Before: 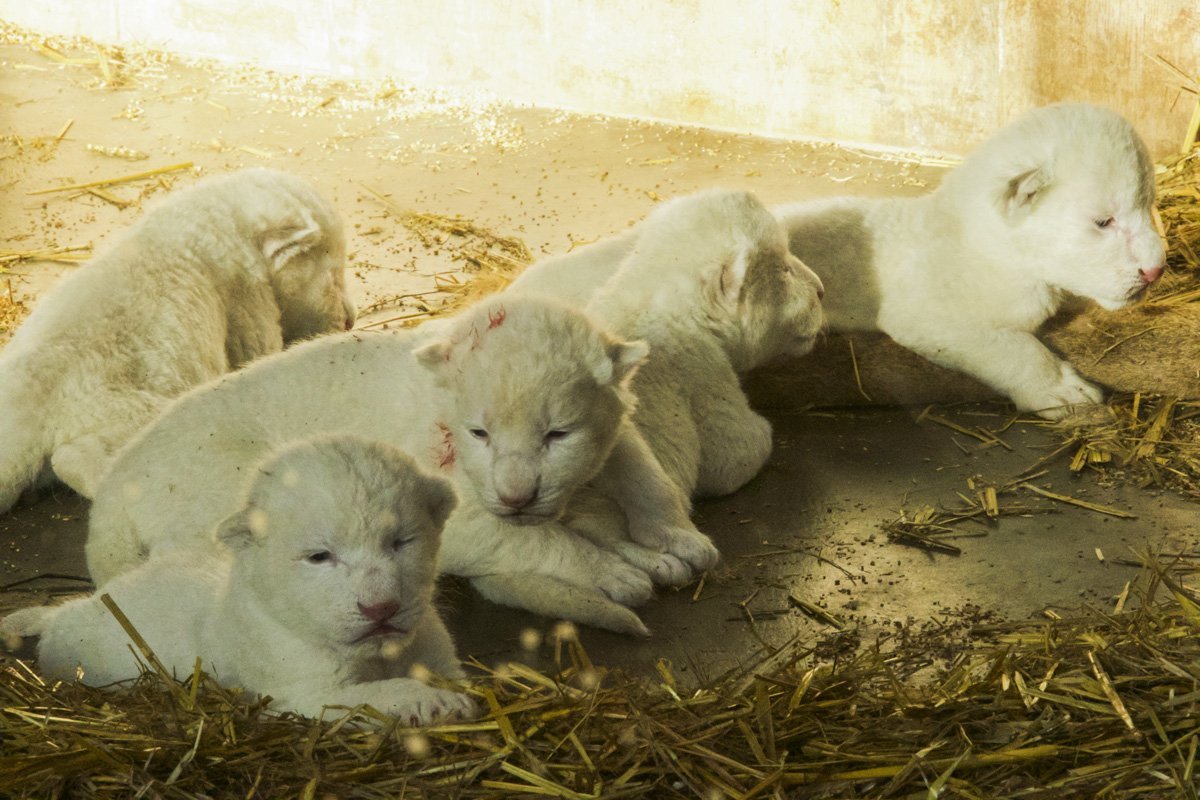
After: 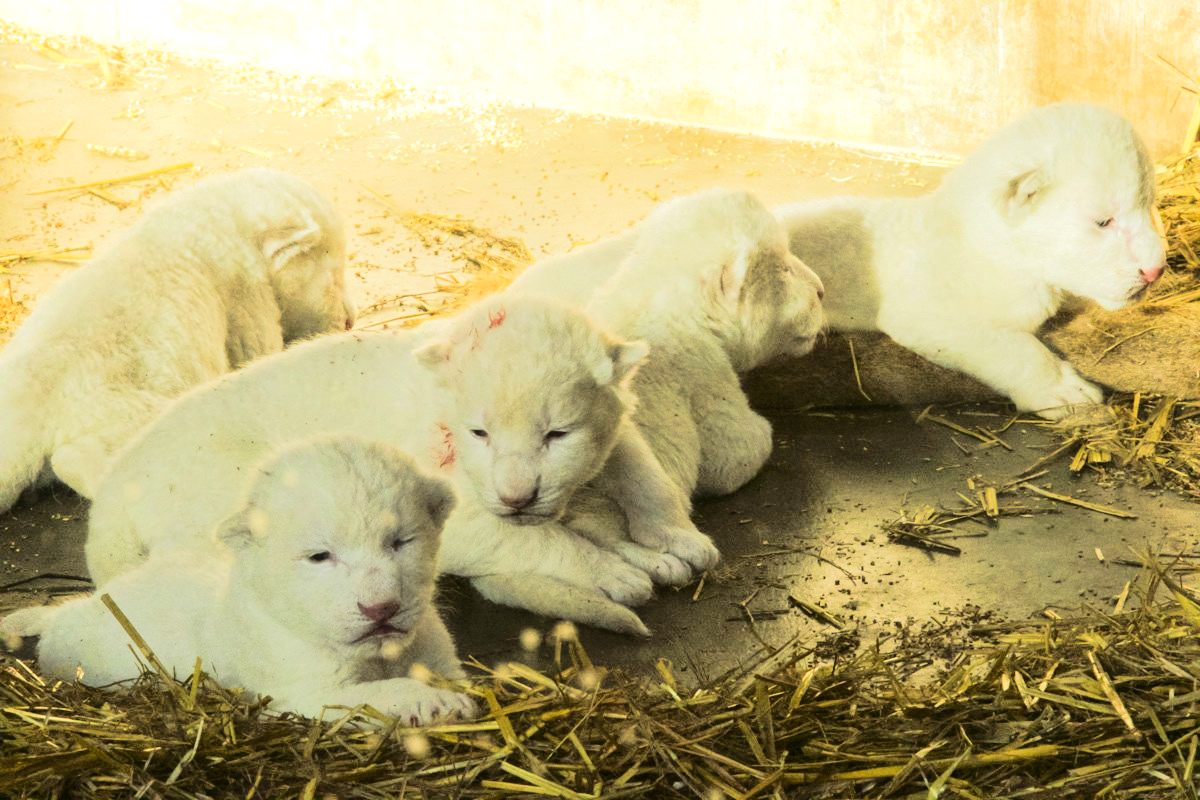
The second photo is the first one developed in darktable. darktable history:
tone equalizer: -7 EV 0.157 EV, -6 EV 0.619 EV, -5 EV 1.18 EV, -4 EV 1.34 EV, -3 EV 1.13 EV, -2 EV 0.6 EV, -1 EV 0.168 EV, edges refinement/feathering 500, mask exposure compensation -1.57 EV, preserve details no
